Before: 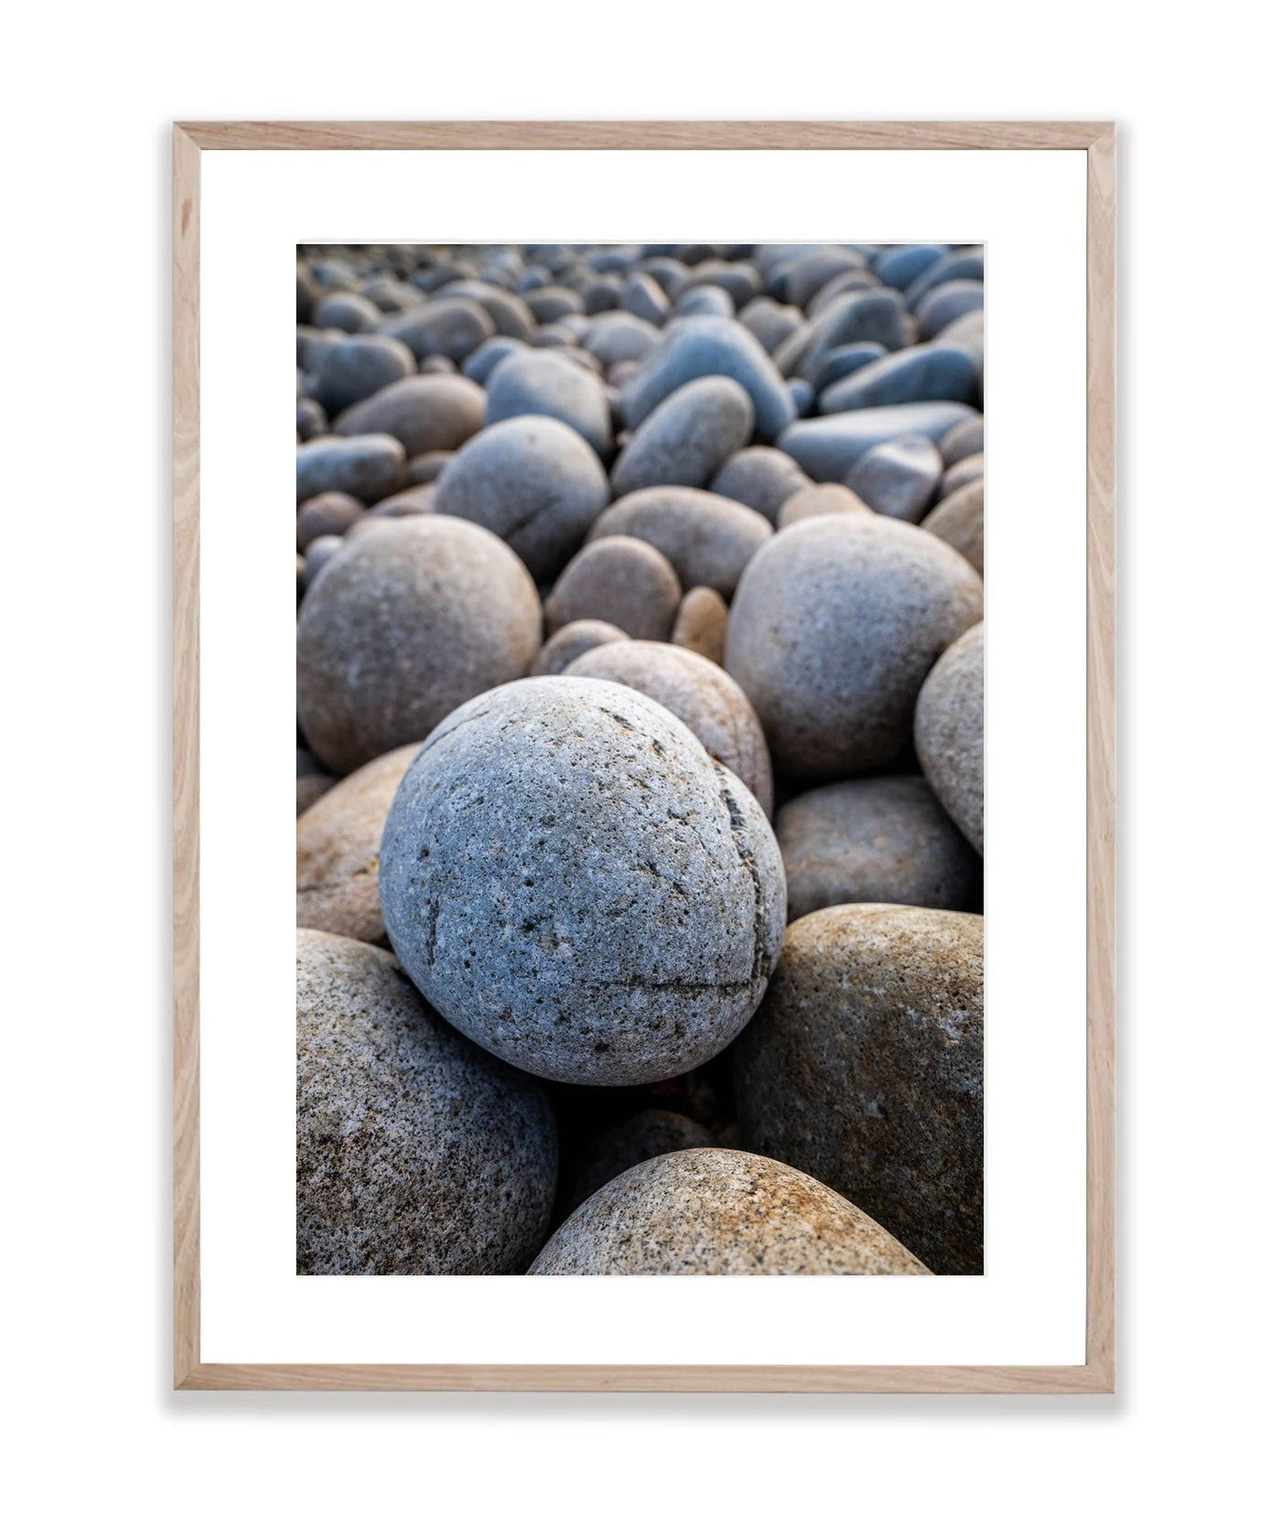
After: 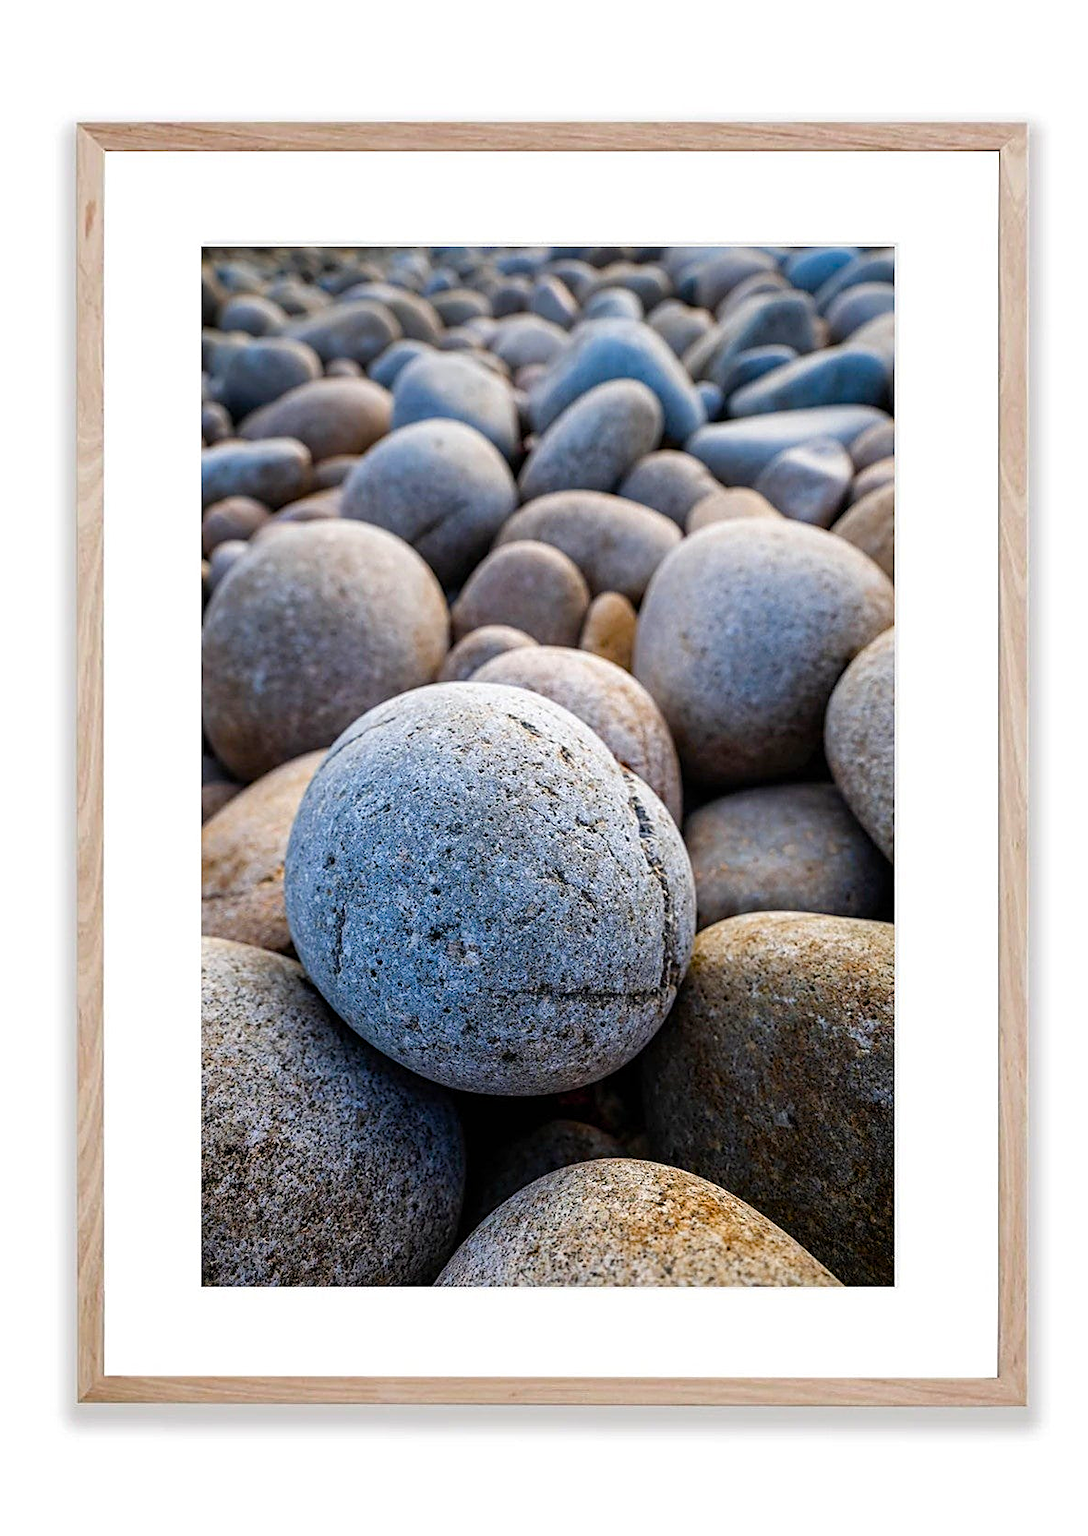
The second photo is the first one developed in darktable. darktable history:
sharpen: on, module defaults
crop: left 7.598%, right 7.873%
color balance rgb: perceptual saturation grading › global saturation 20%, perceptual saturation grading › highlights 2.68%, perceptual saturation grading › shadows 50%
